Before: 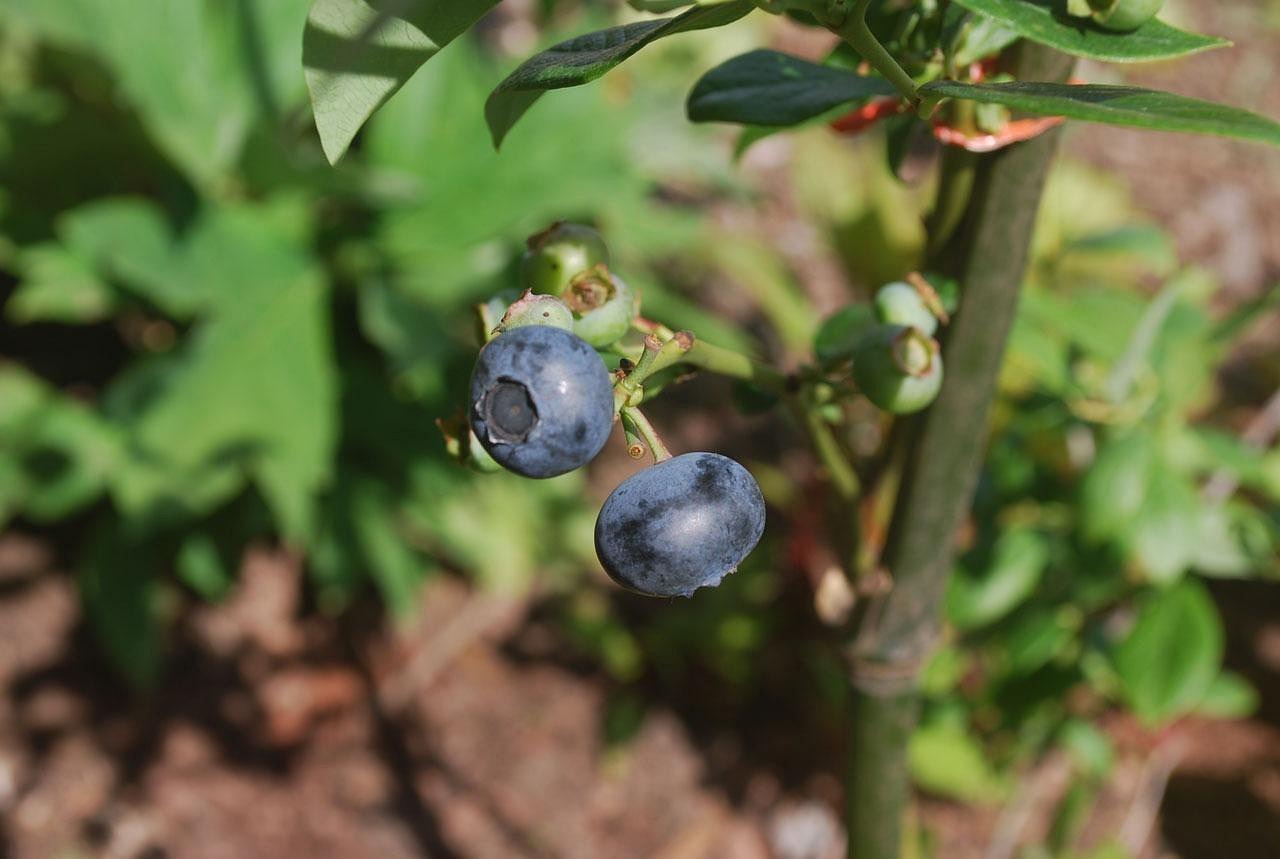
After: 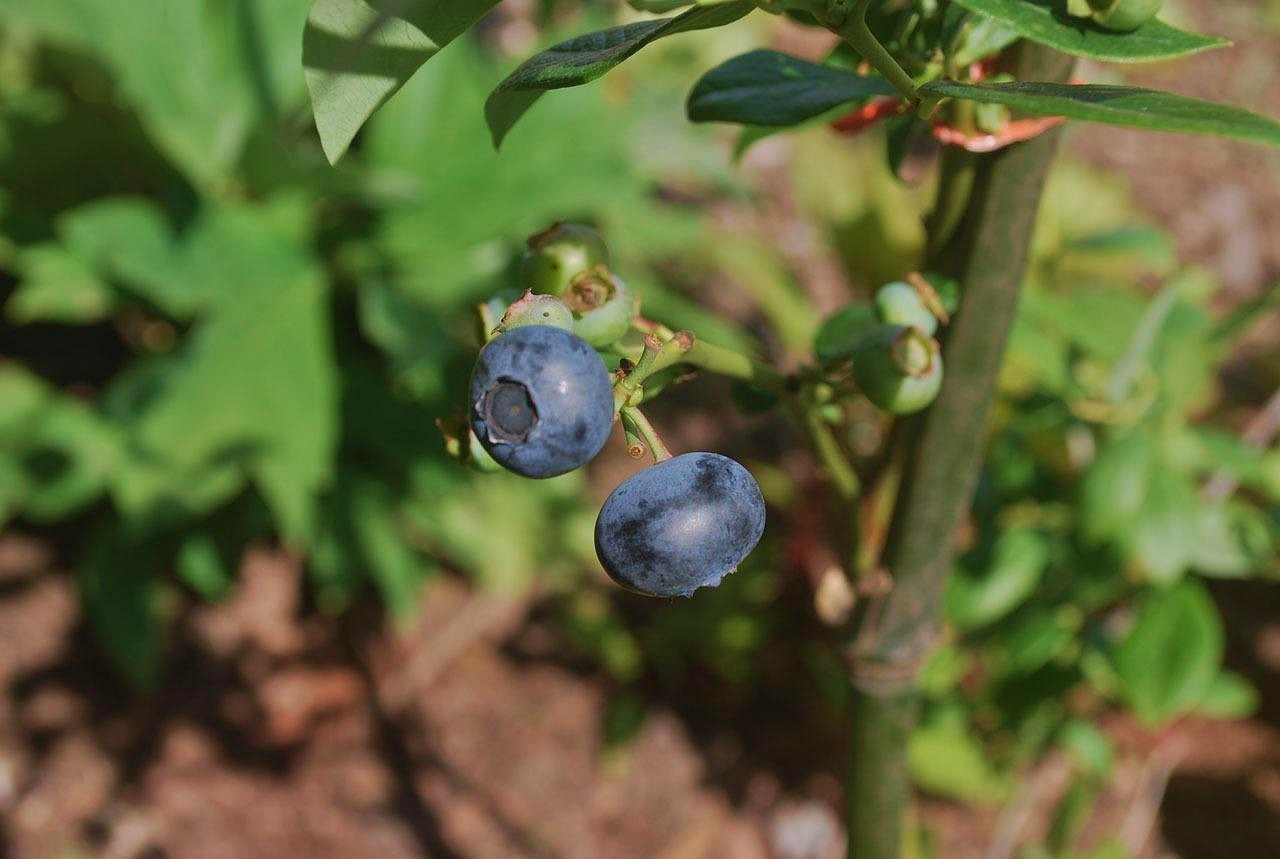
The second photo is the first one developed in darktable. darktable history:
velvia: on, module defaults
tone equalizer: -8 EV -0.001 EV, -7 EV 0.004 EV, -6 EV -0.044 EV, -5 EV 0.017 EV, -4 EV -0.015 EV, -3 EV 0.009 EV, -2 EV -0.085 EV, -1 EV -0.291 EV, +0 EV -0.59 EV
